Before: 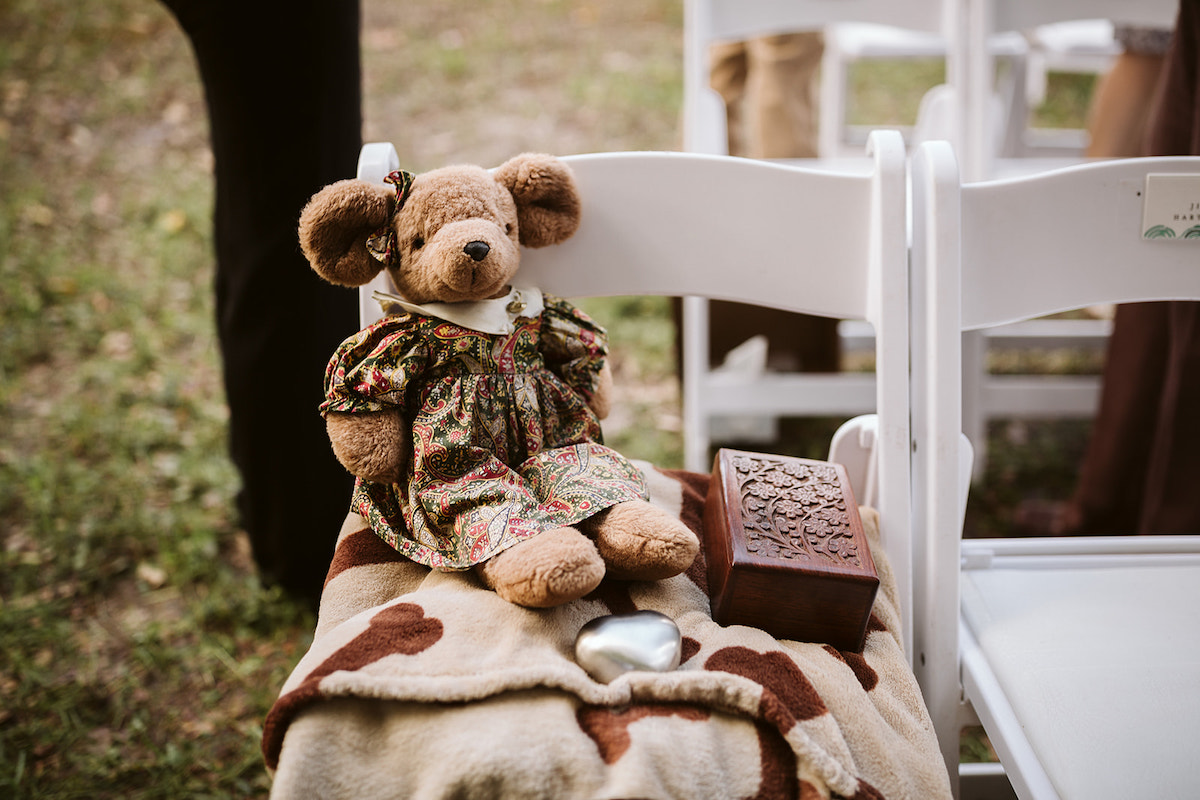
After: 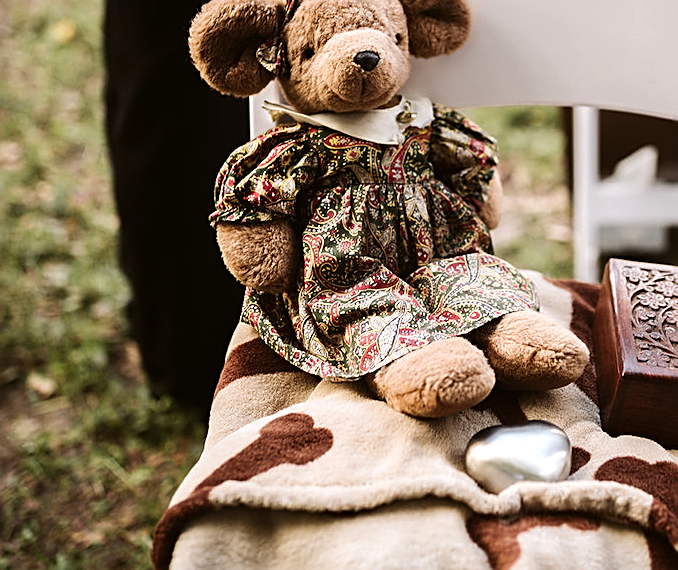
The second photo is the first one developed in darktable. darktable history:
crop: left 9.231%, top 23.858%, right 34.264%, bottom 4.81%
tone equalizer: -8 EV -0.384 EV, -7 EV -0.429 EV, -6 EV -0.37 EV, -5 EV -0.237 EV, -3 EV 0.215 EV, -2 EV 0.304 EV, -1 EV 0.369 EV, +0 EV 0.403 EV, edges refinement/feathering 500, mask exposure compensation -1.57 EV, preserve details no
sharpen: on, module defaults
